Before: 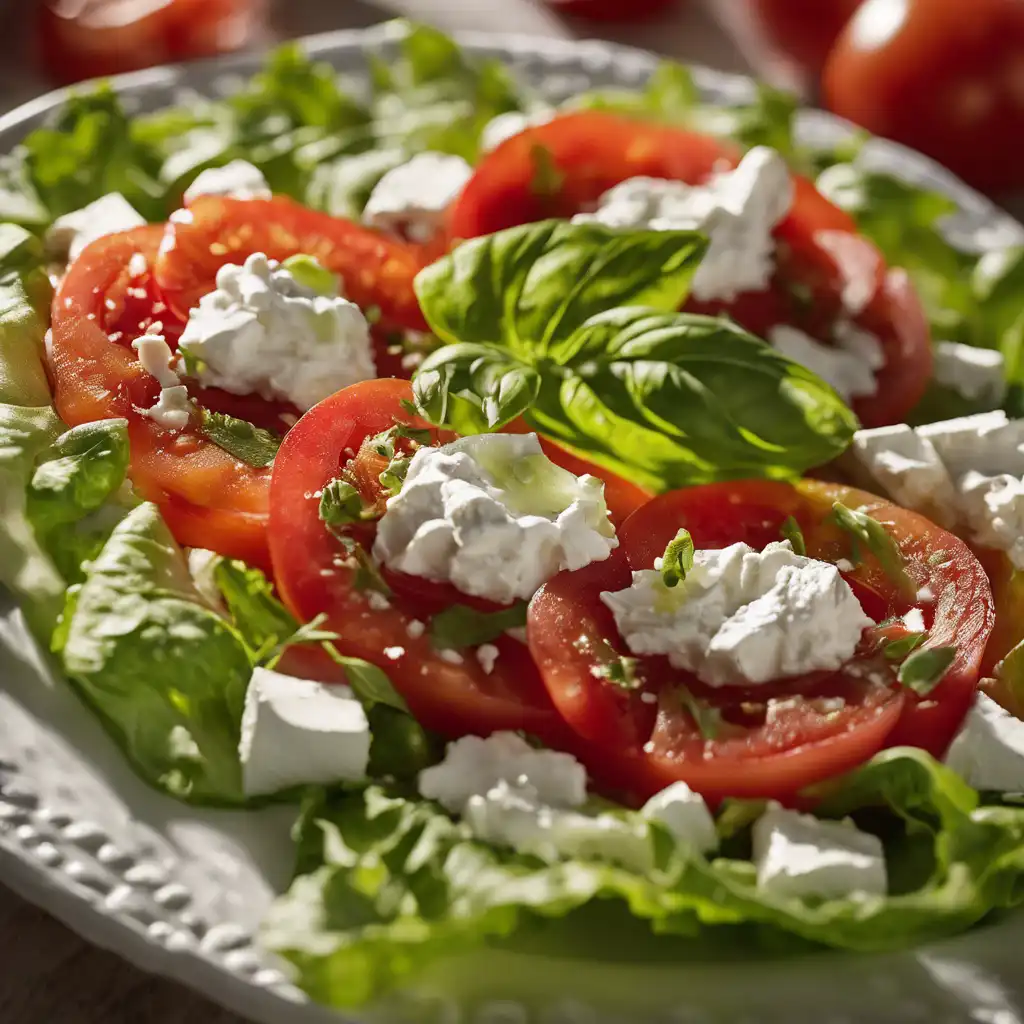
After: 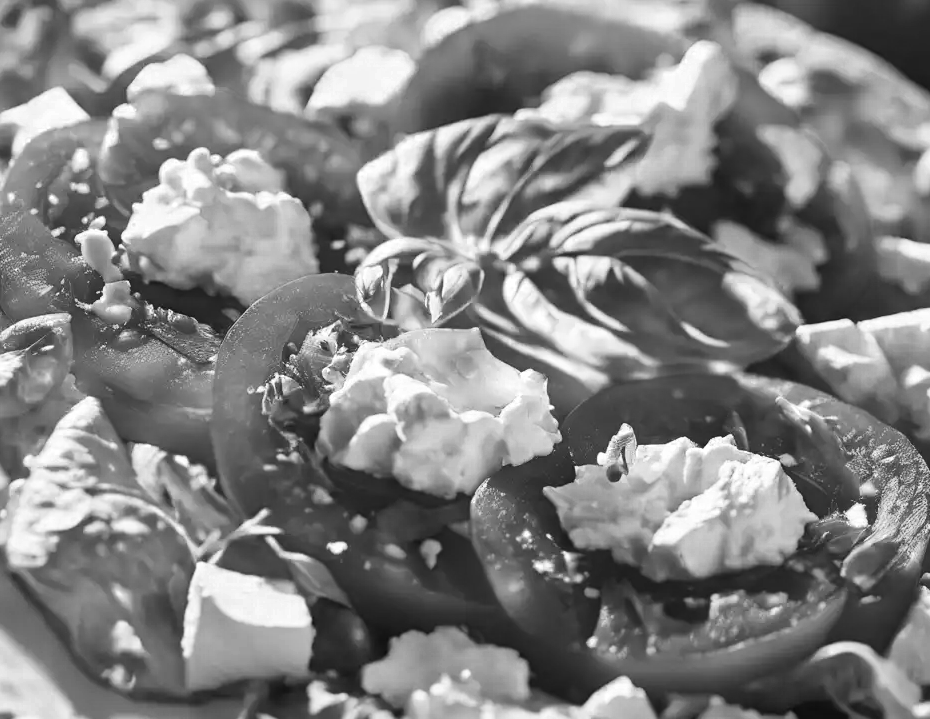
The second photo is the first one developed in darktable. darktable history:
crop: left 5.596%, top 10.314%, right 3.534%, bottom 19.395%
white balance: emerald 1
contrast brightness saturation: contrast 0.2, brightness 0.16, saturation 0.22
color zones: curves: ch0 [(0.002, 0.593) (0.143, 0.417) (0.285, 0.541) (0.455, 0.289) (0.608, 0.327) (0.727, 0.283) (0.869, 0.571) (1, 0.603)]; ch1 [(0, 0) (0.143, 0) (0.286, 0) (0.429, 0) (0.571, 0) (0.714, 0) (0.857, 0)]
